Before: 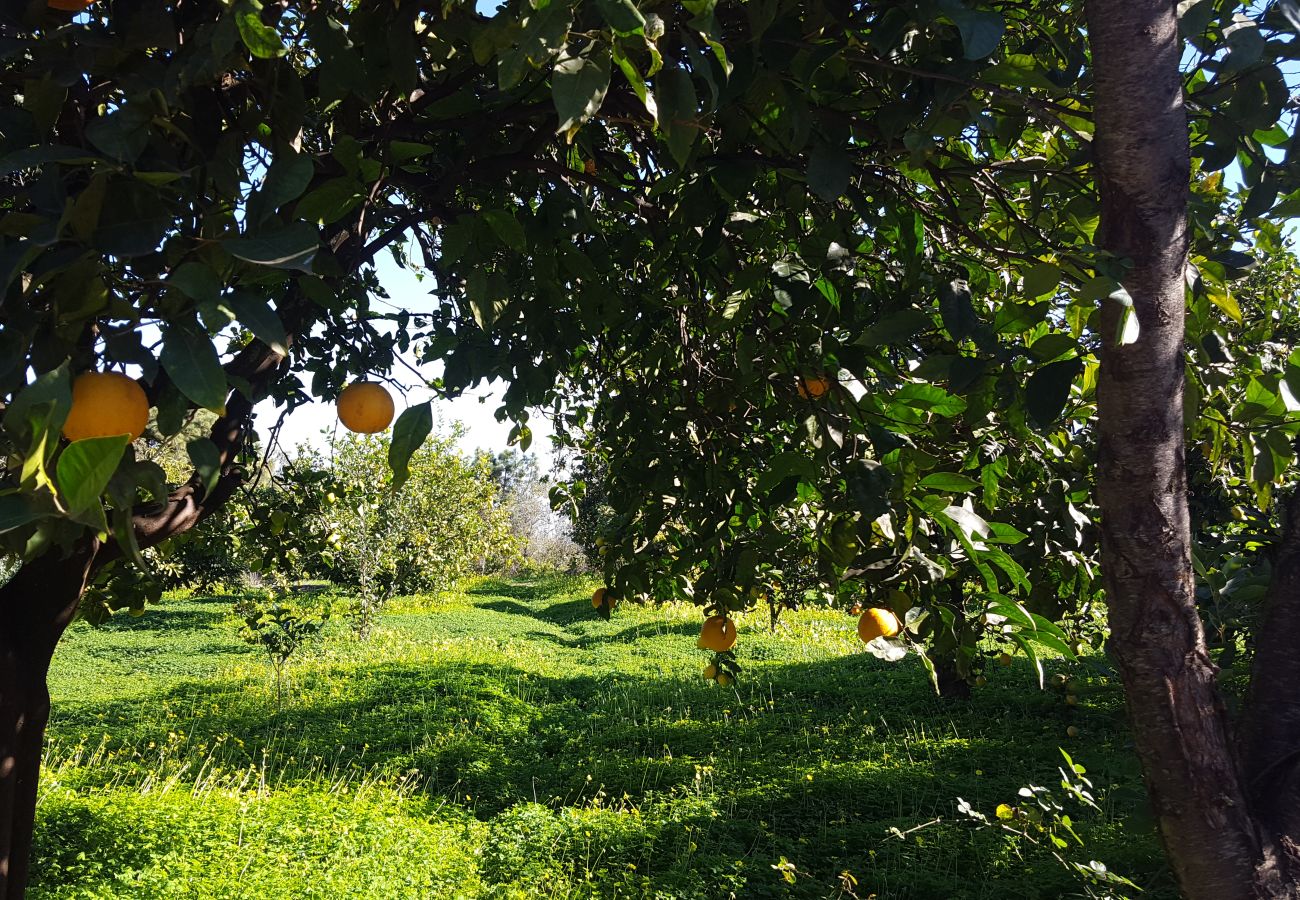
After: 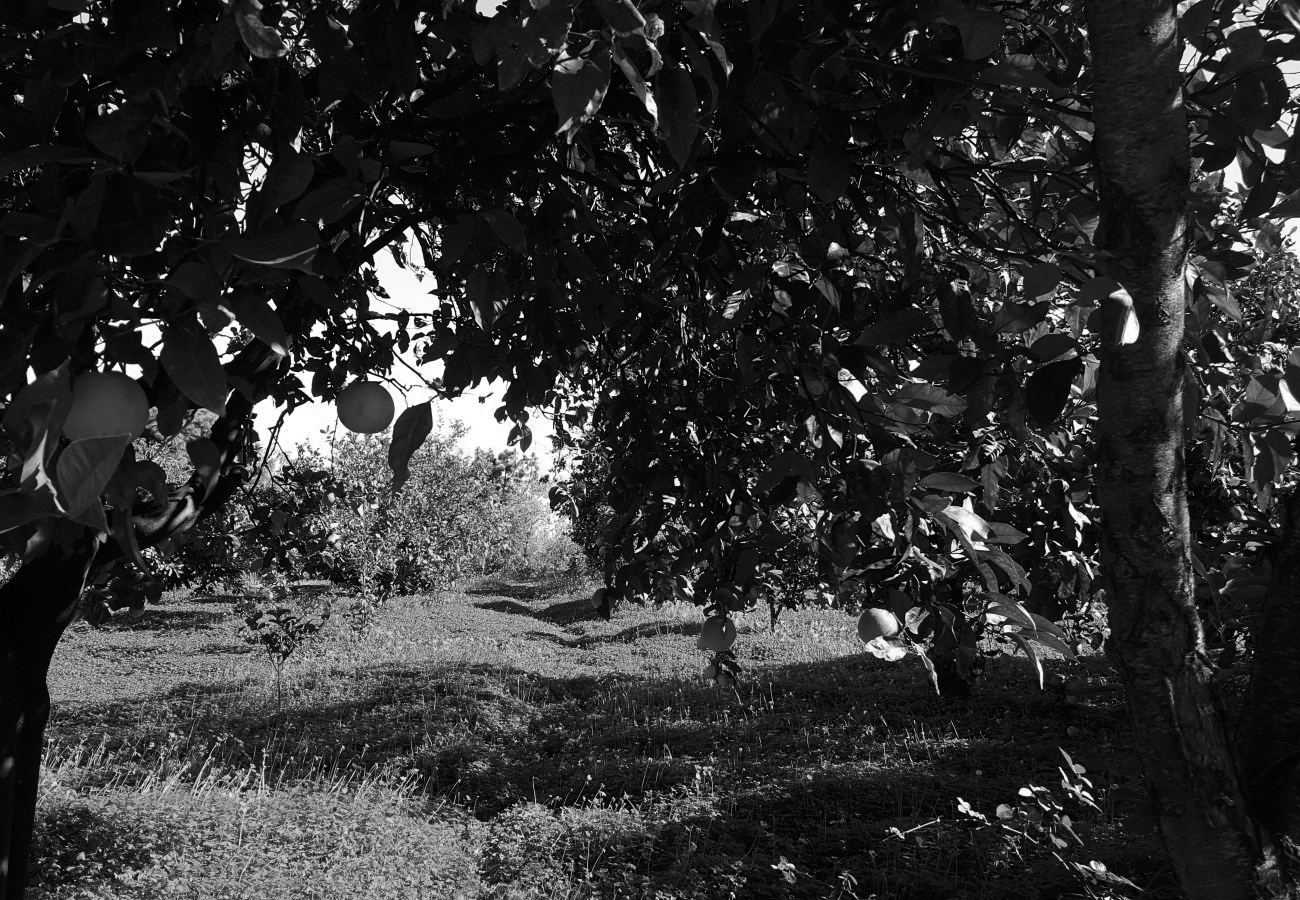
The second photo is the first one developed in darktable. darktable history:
contrast brightness saturation: contrast 0.07, brightness -0.13, saturation 0.06
color zones: curves: ch0 [(0.27, 0.396) (0.563, 0.504) (0.75, 0.5) (0.787, 0.307)]
monochrome: on, module defaults
